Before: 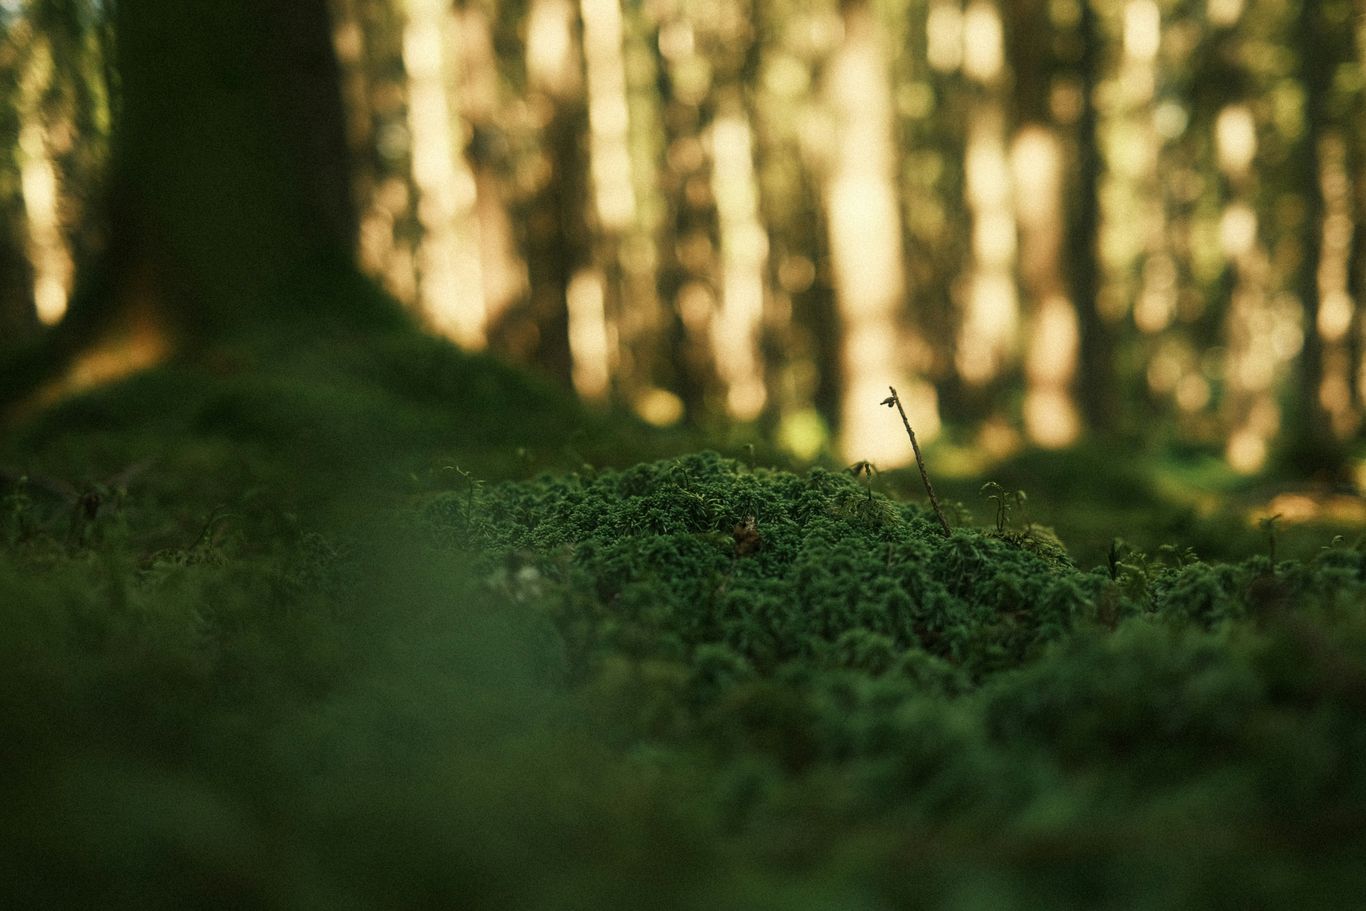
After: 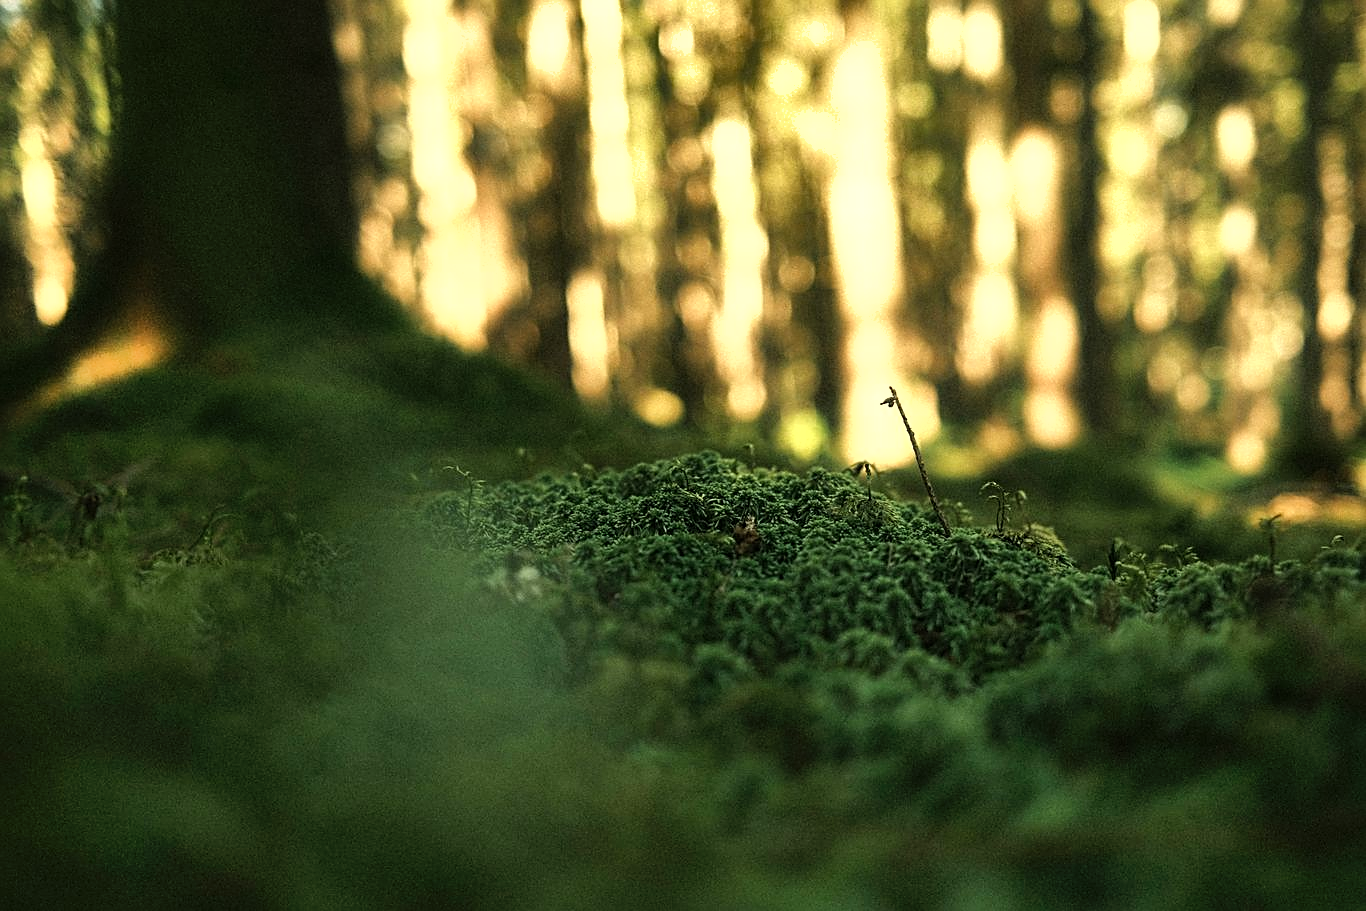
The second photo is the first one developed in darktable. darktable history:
tone equalizer: -8 EV -0.737 EV, -7 EV -0.677 EV, -6 EV -0.605 EV, -5 EV -0.389 EV, -3 EV 0.382 EV, -2 EV 0.6 EV, -1 EV 0.679 EV, +0 EV 0.774 EV
sharpen: amount 0.499
shadows and highlights: soften with gaussian
